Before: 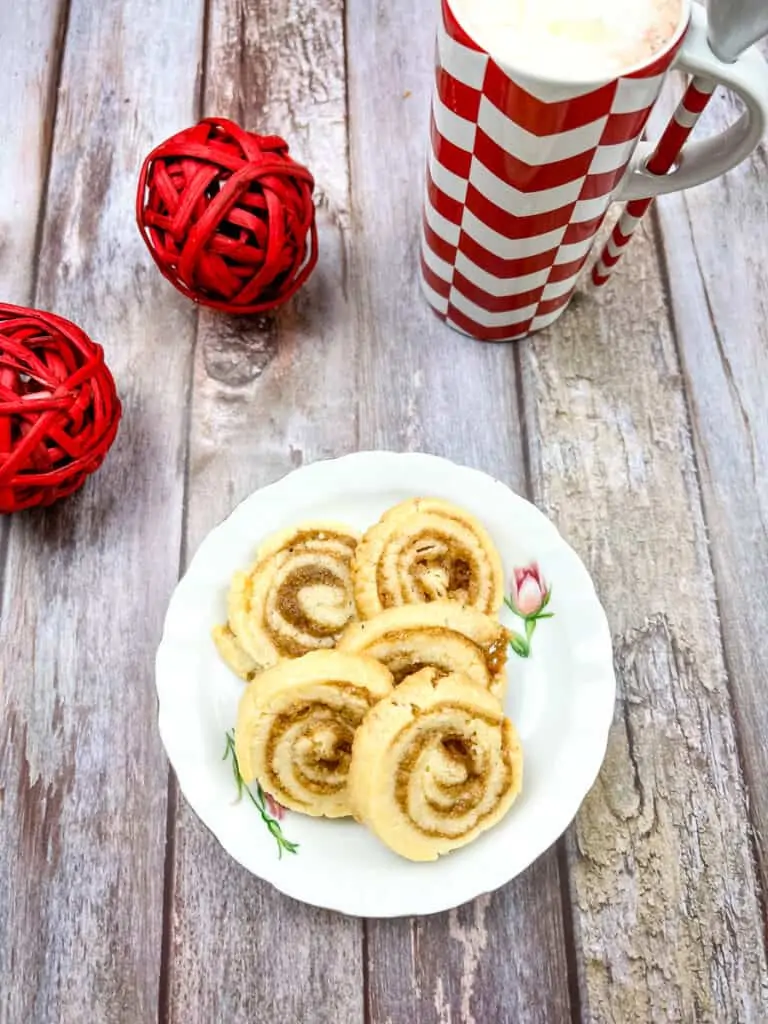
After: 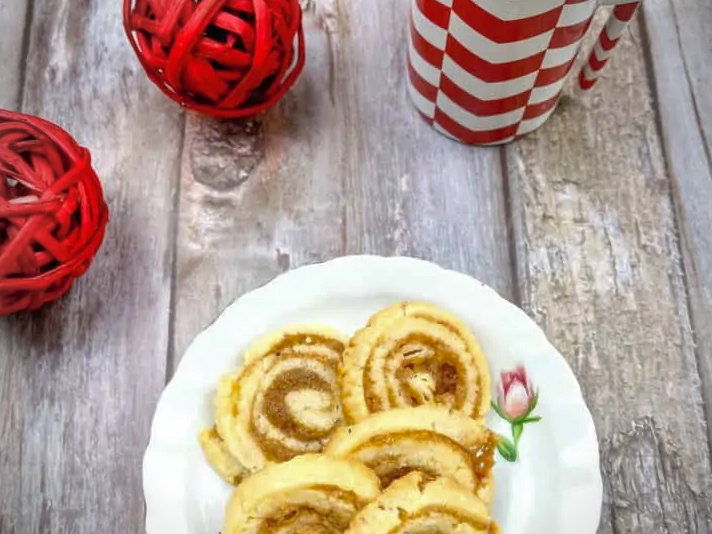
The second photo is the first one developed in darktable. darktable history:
vignetting: unbound false
shadows and highlights: on, module defaults
crop: left 1.744%, top 19.225%, right 5.069%, bottom 28.357%
